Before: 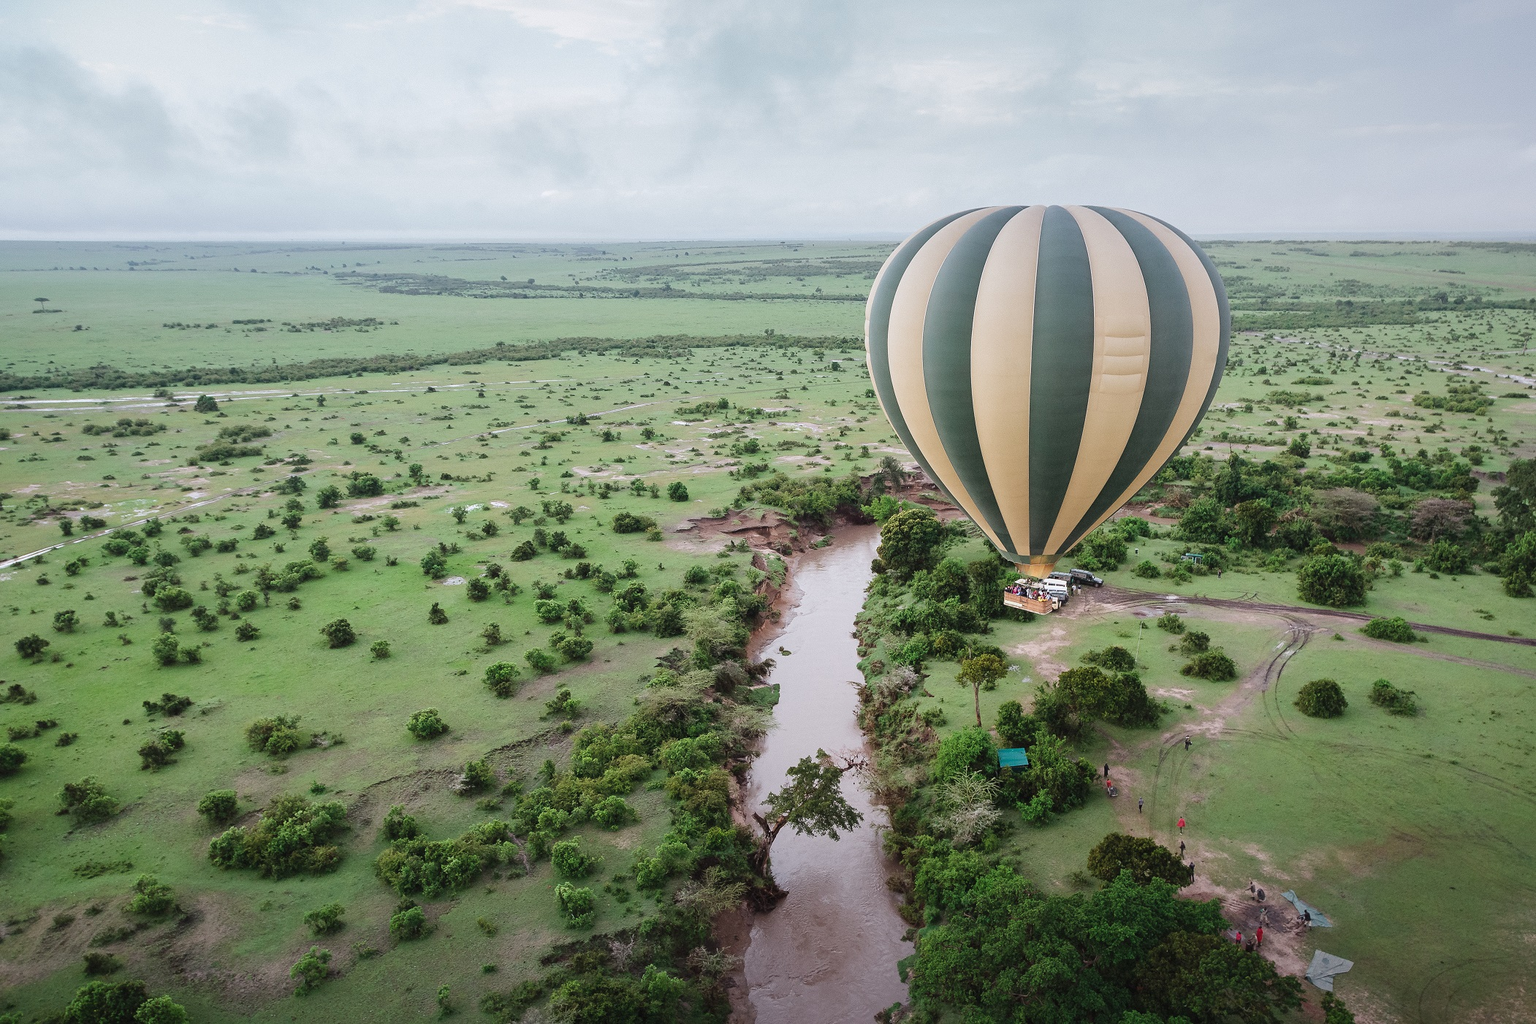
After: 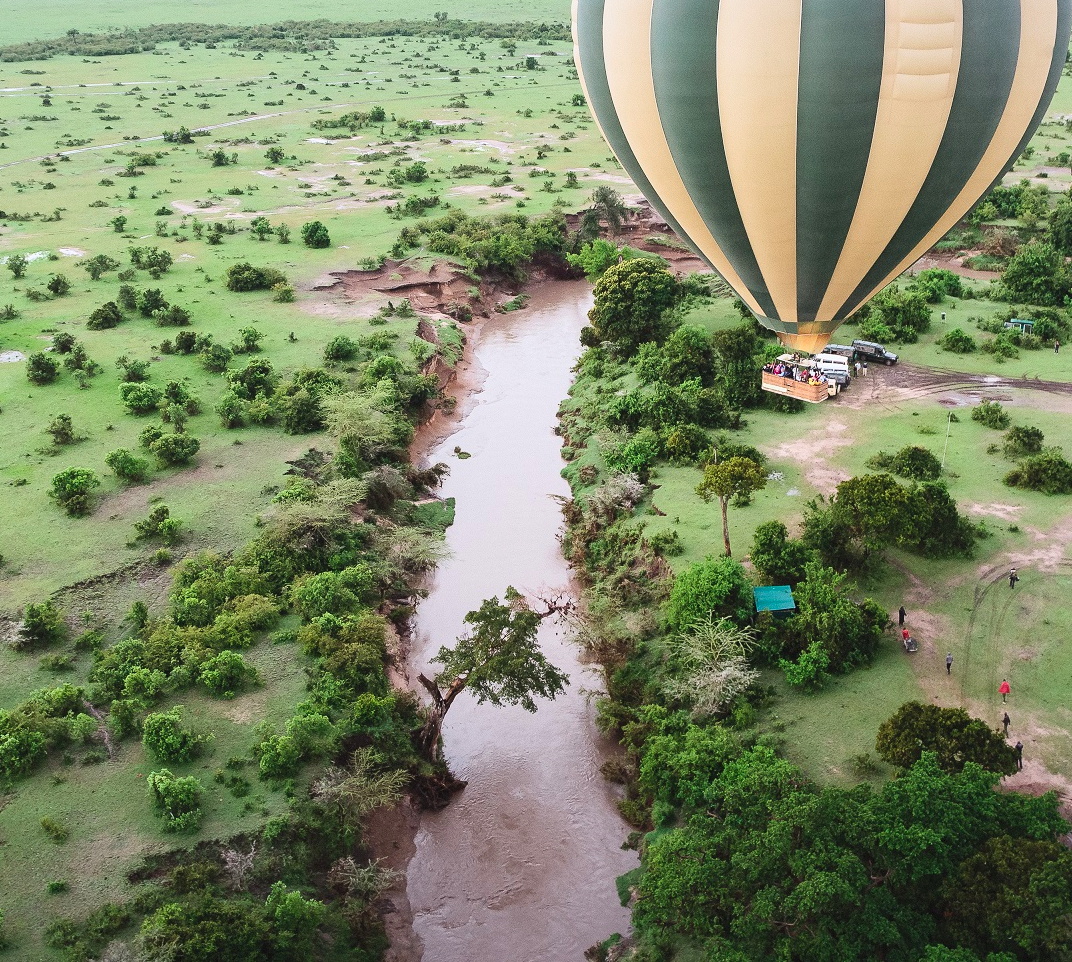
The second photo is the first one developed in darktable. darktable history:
contrast brightness saturation: contrast 0.201, brightness 0.163, saturation 0.215
crop and rotate: left 29.152%, top 31.33%, right 19.818%
